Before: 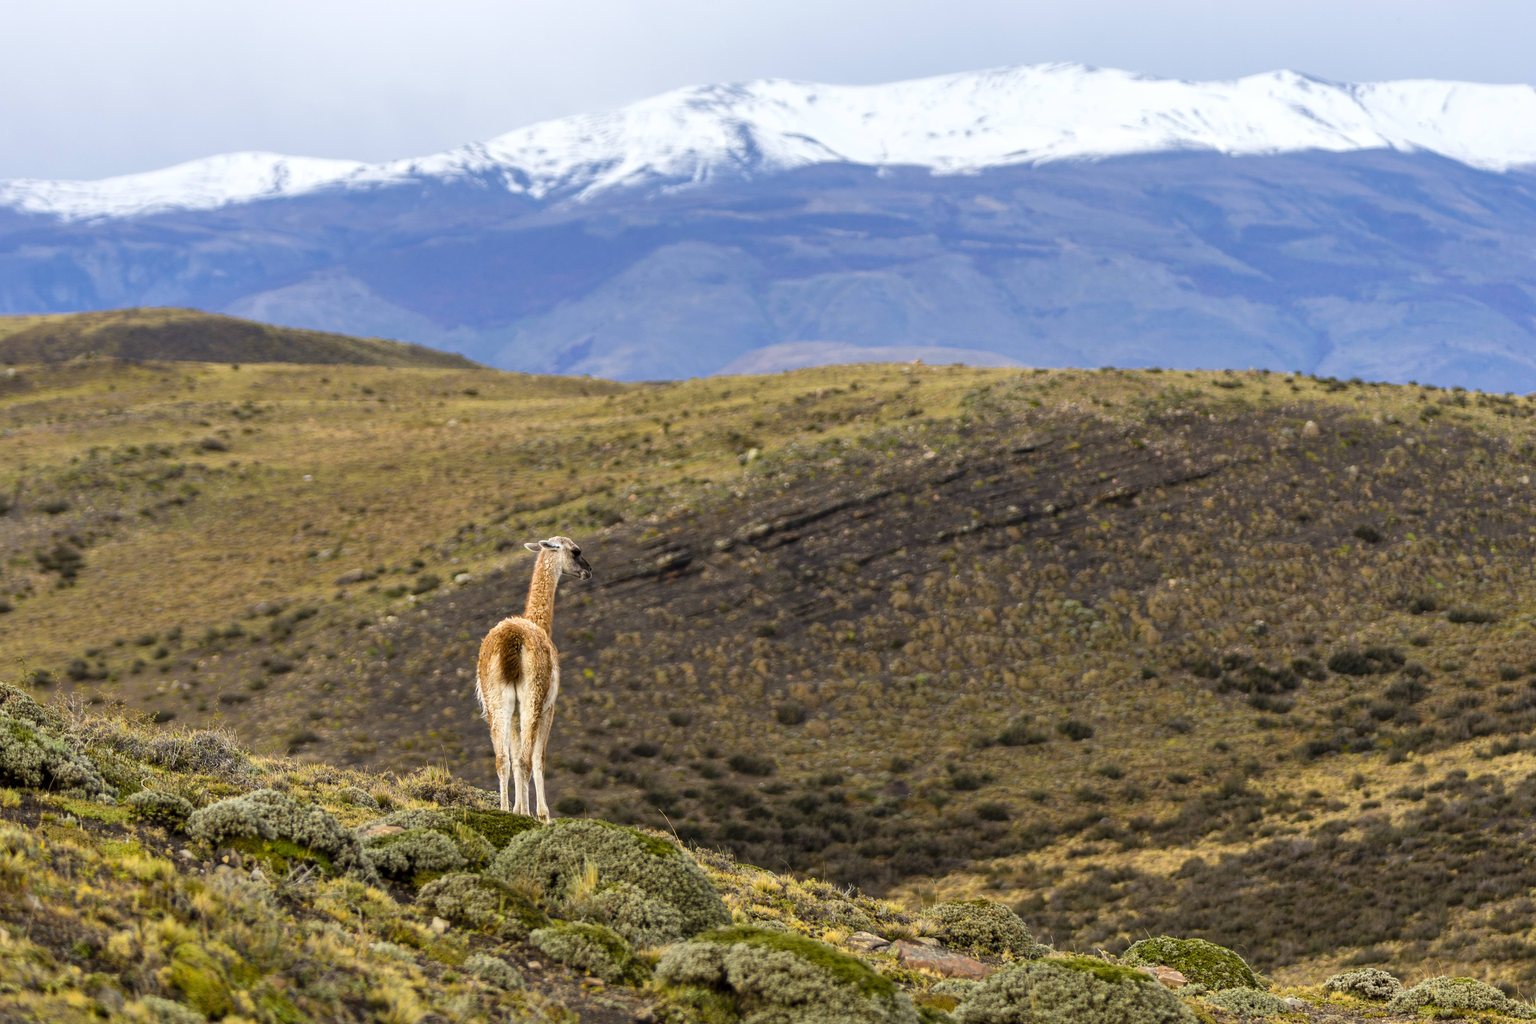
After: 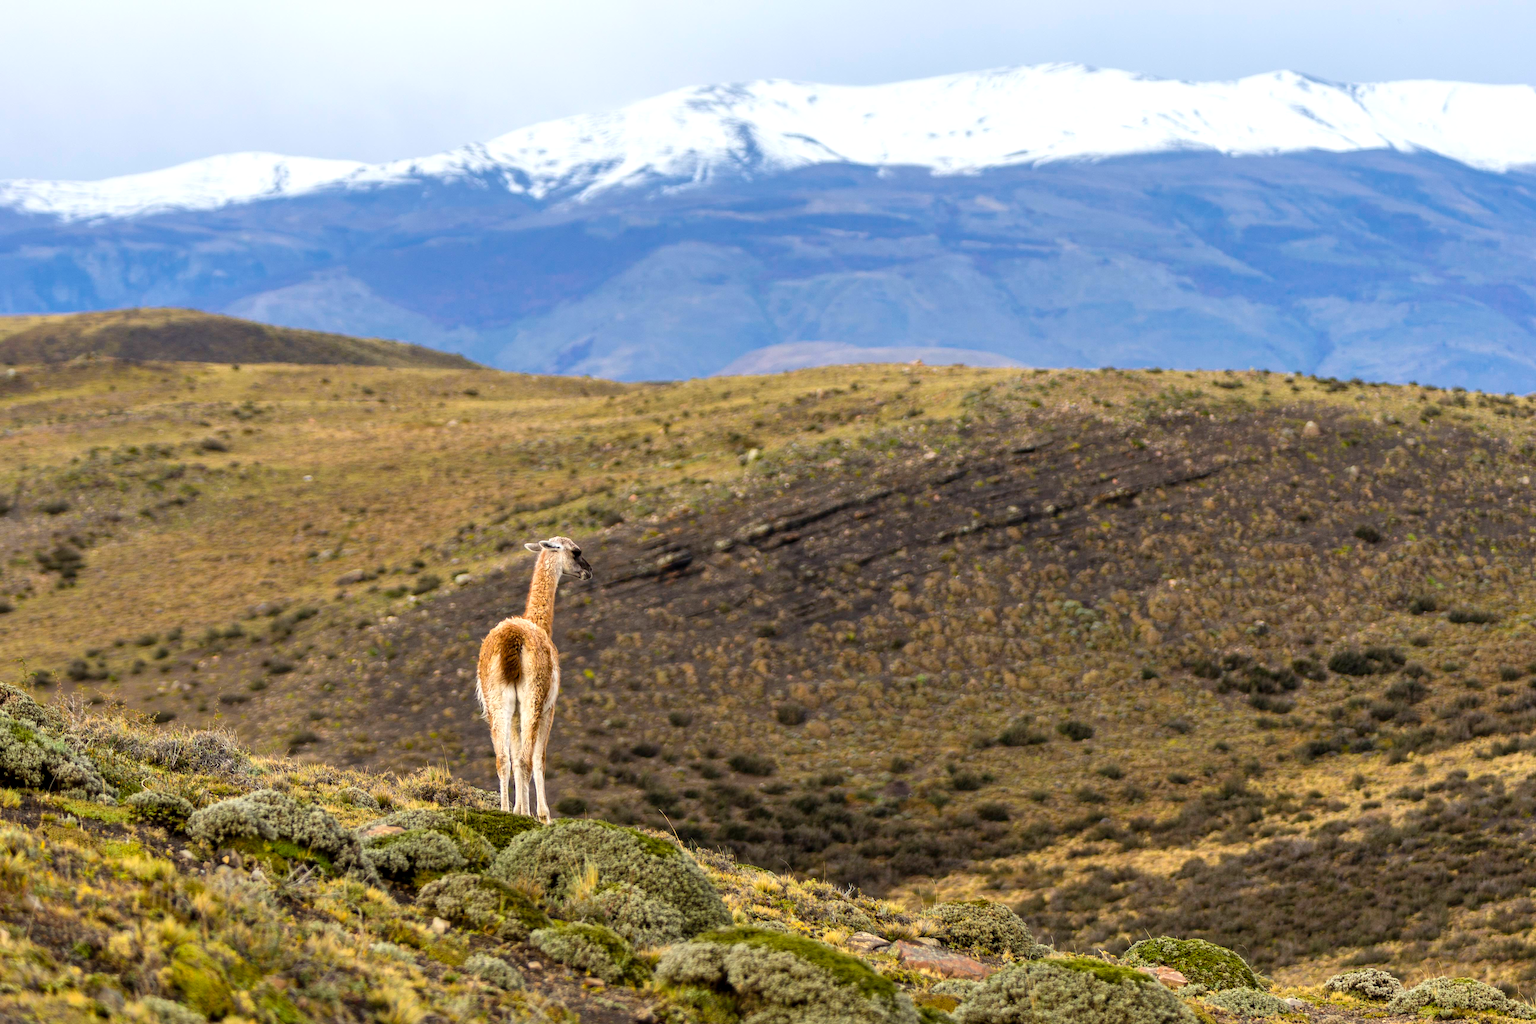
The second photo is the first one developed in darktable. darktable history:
exposure: black level correction 0.001, exposure 0.193 EV, compensate highlight preservation false
